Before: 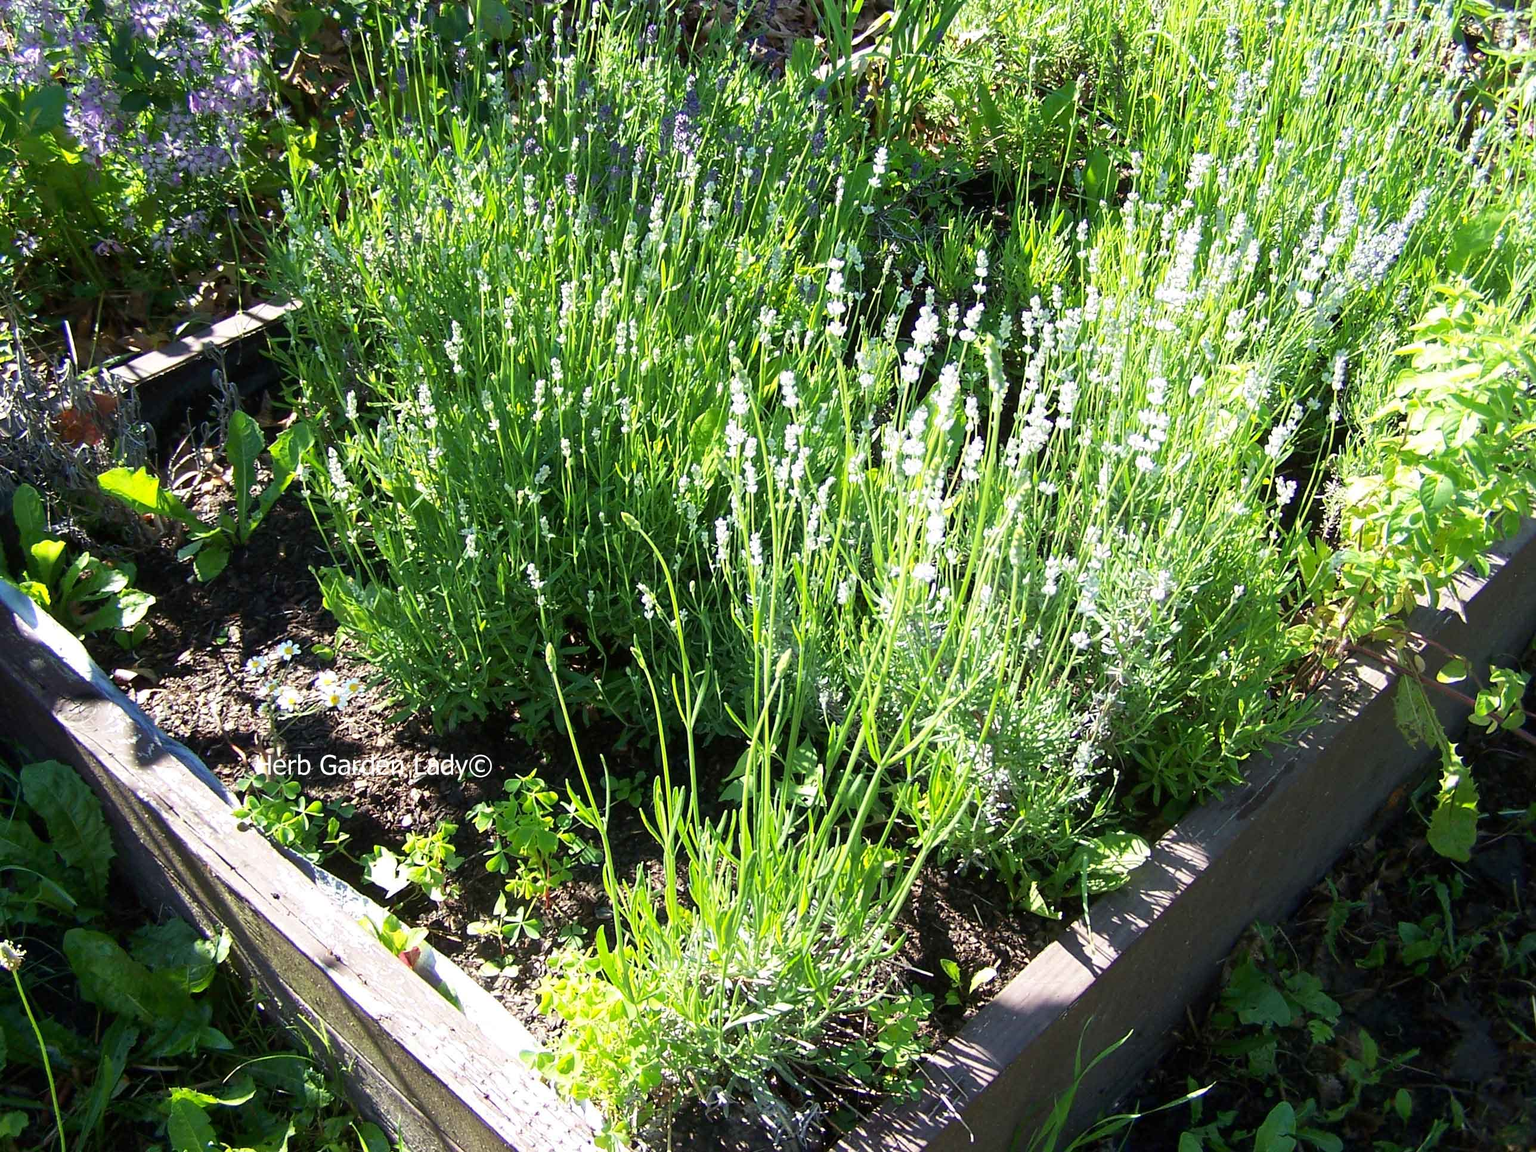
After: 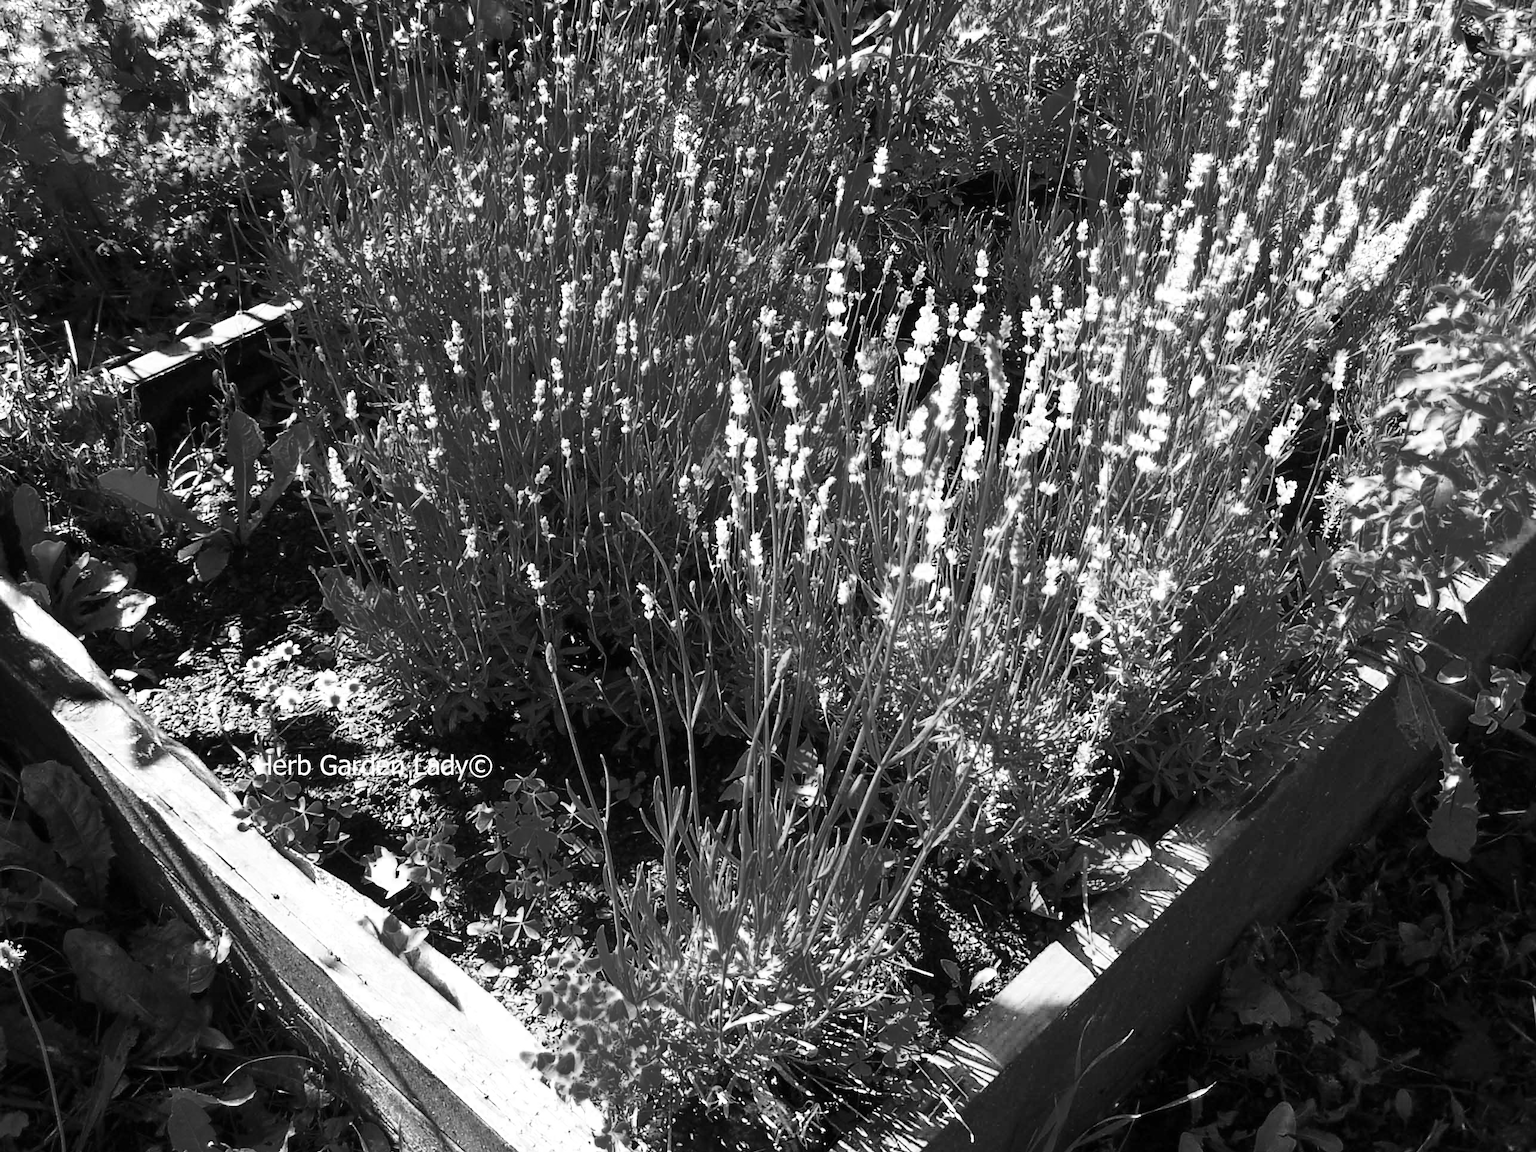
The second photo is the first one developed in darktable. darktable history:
base curve: curves: ch0 [(0, 0) (0.04, 0.03) (0.133, 0.232) (0.448, 0.748) (0.843, 0.968) (1, 1)], preserve colors none
color zones: curves: ch0 [(0.287, 0.048) (0.493, 0.484) (0.737, 0.816)]; ch1 [(0, 0) (0.143, 0) (0.286, 0) (0.429, 0) (0.571, 0) (0.714, 0) (0.857, 0)]
